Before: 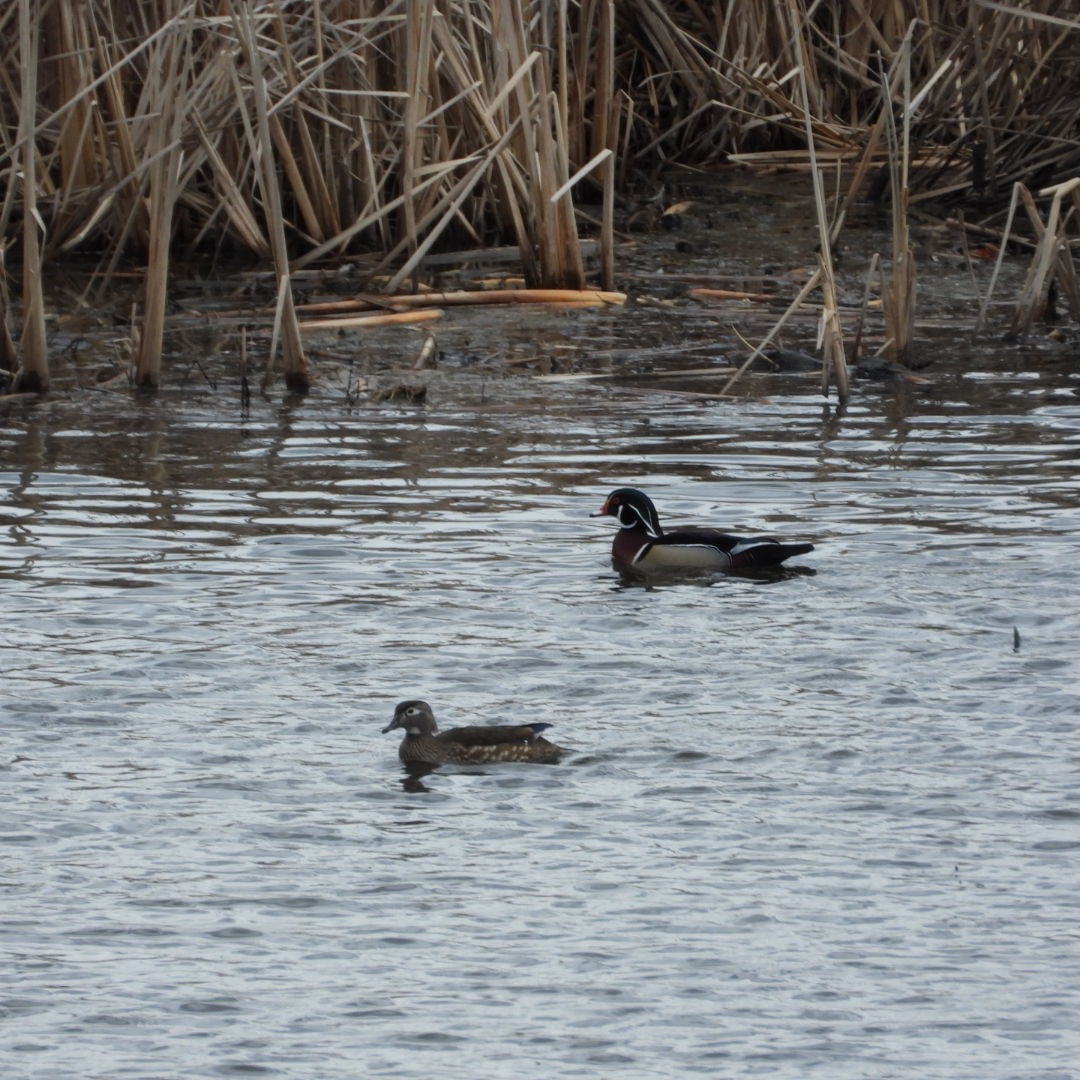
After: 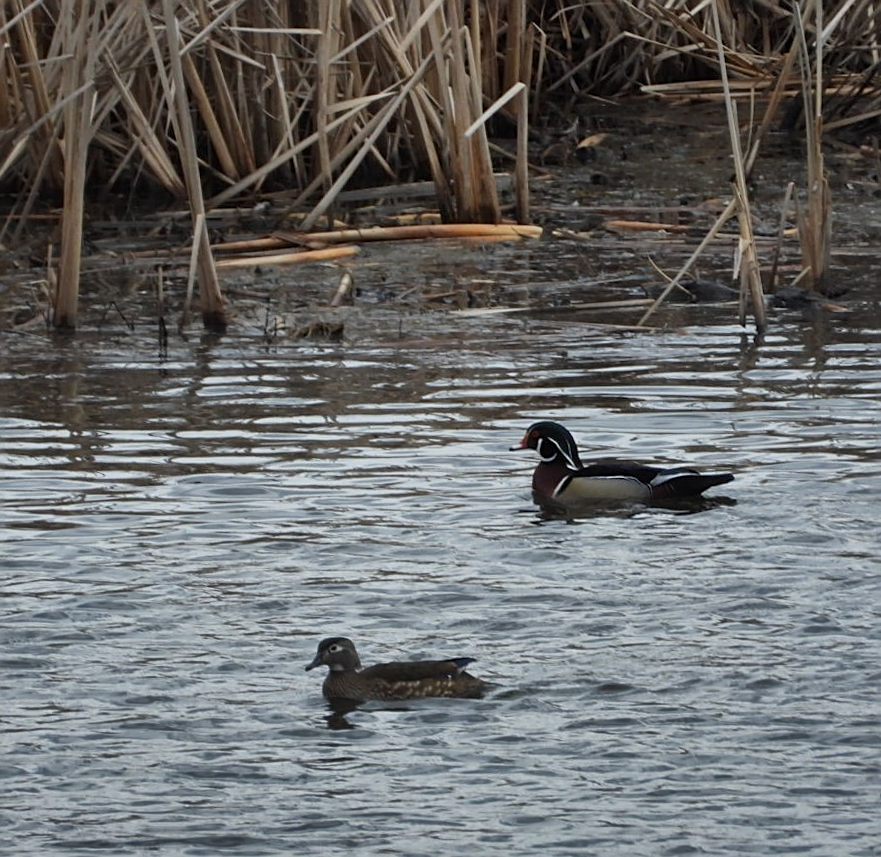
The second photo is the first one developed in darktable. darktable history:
crop and rotate: left 7.196%, top 4.574%, right 10.605%, bottom 13.178%
rotate and perspective: rotation -1°, crop left 0.011, crop right 0.989, crop top 0.025, crop bottom 0.975
sharpen: on, module defaults
shadows and highlights: shadows 24.5, highlights -78.15, soften with gaussian
